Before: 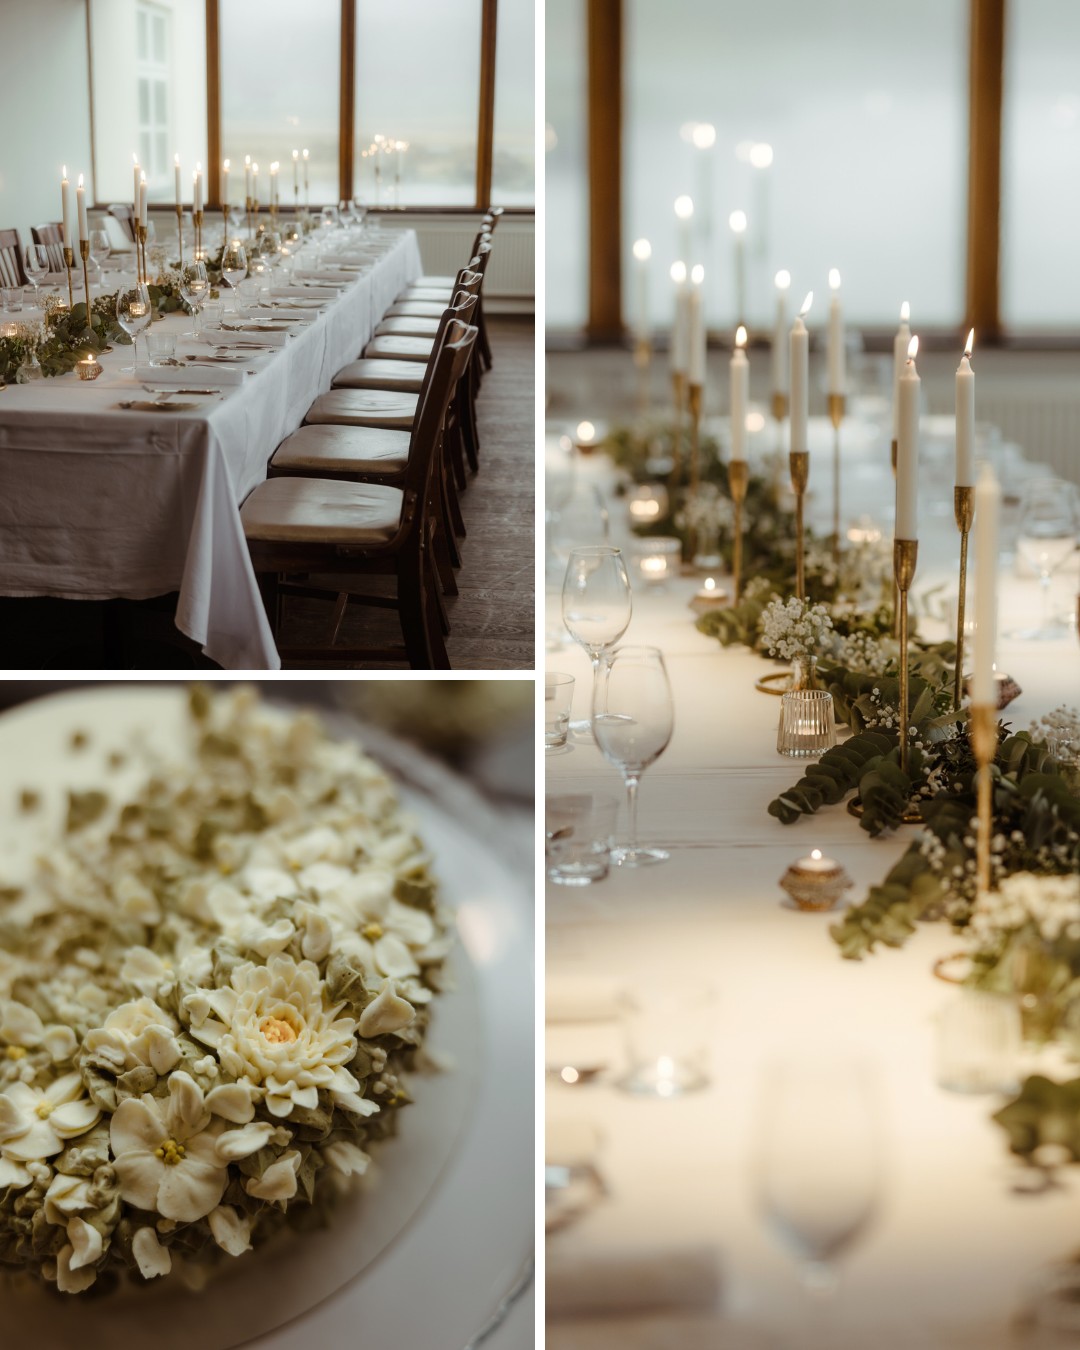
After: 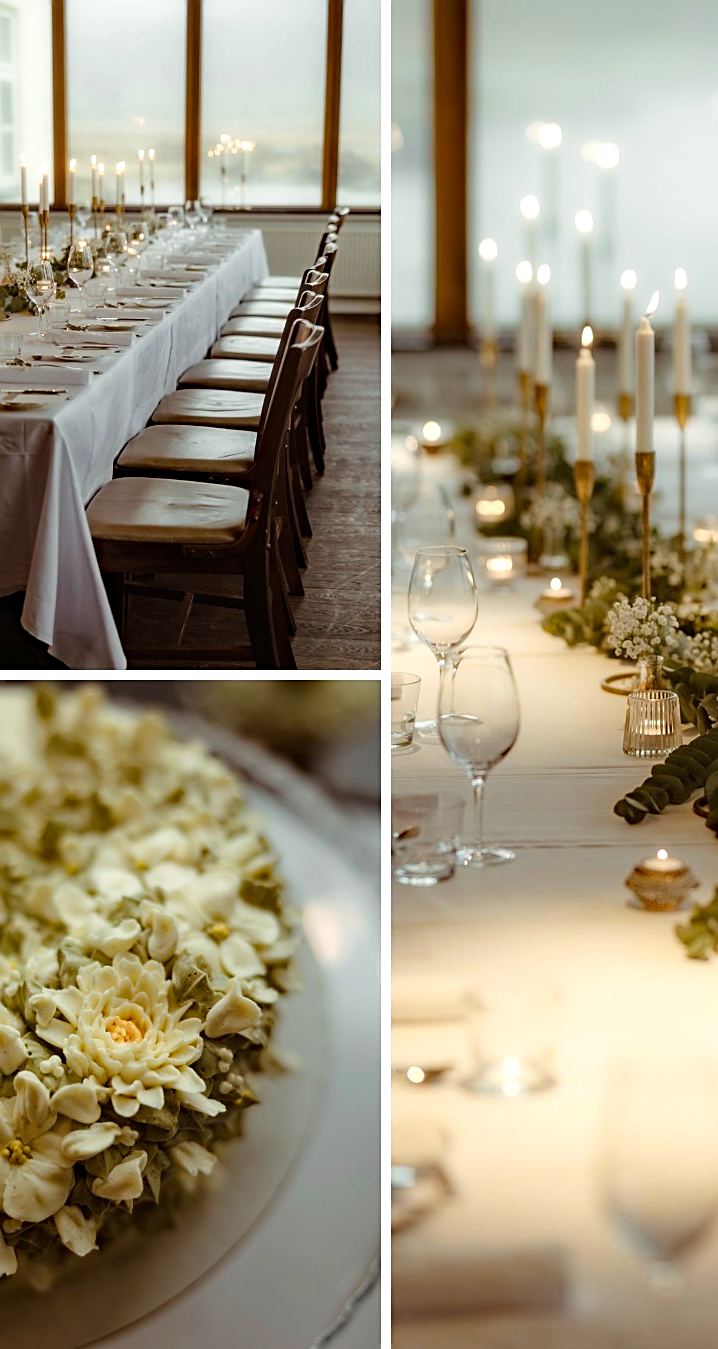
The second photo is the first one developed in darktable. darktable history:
haze removal: strength 0.302, distance 0.247, compatibility mode true, adaptive false
sharpen: on, module defaults
crop and rotate: left 14.319%, right 19.115%
exposure: exposure 0.196 EV, compensate highlight preservation false
color correction: highlights a* 0.598, highlights b* 2.88, saturation 1.1
